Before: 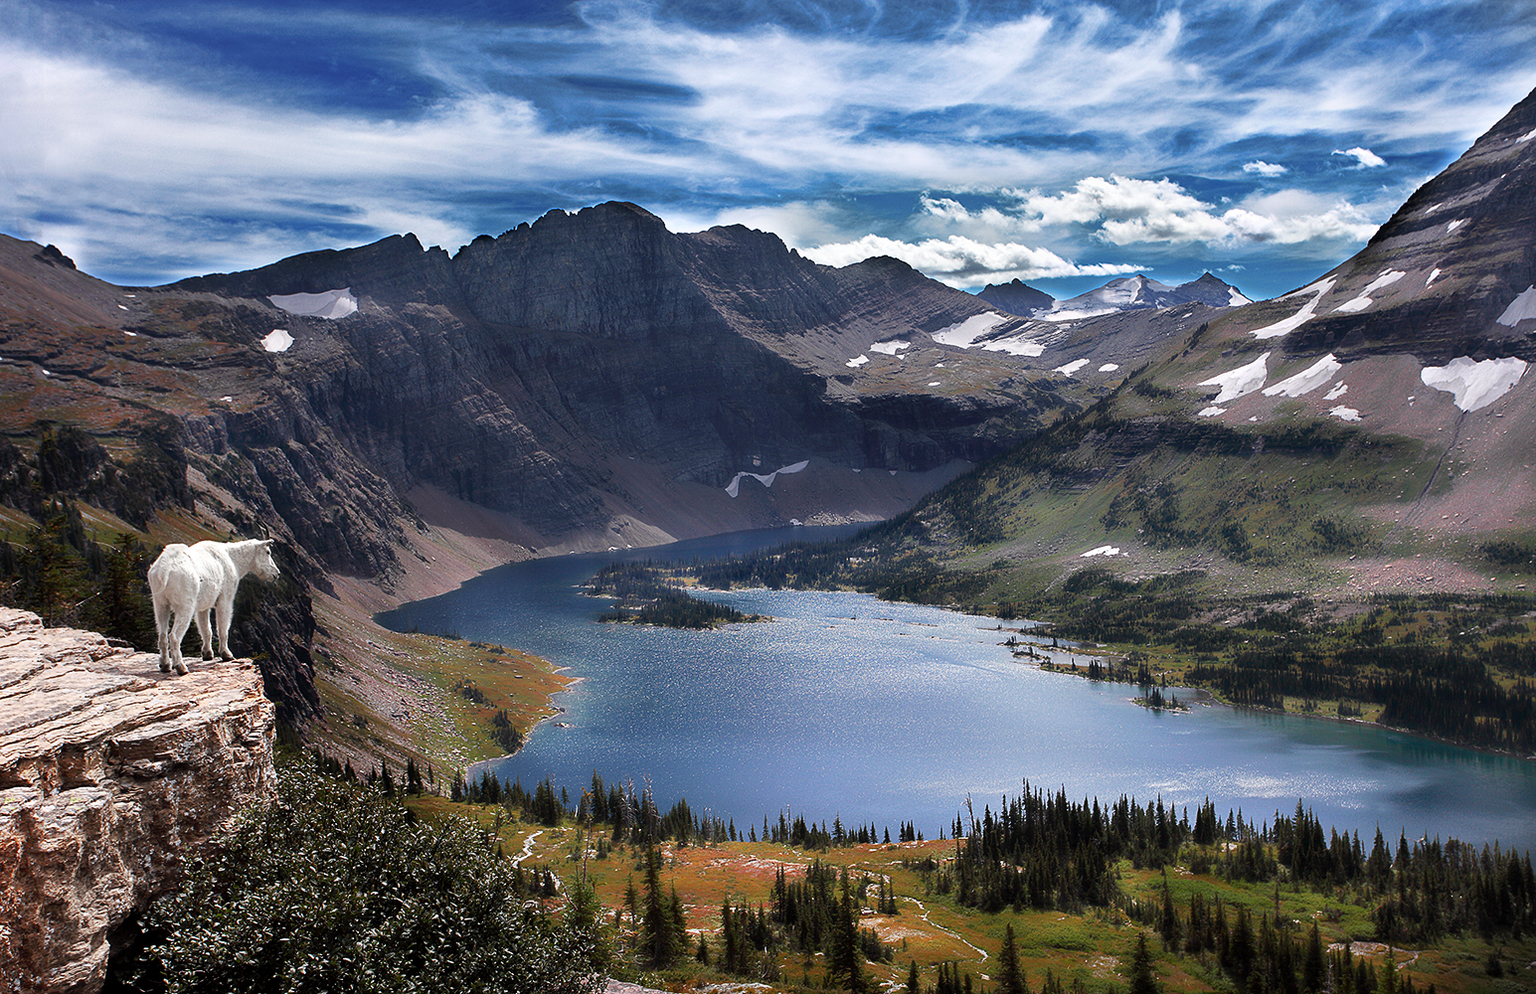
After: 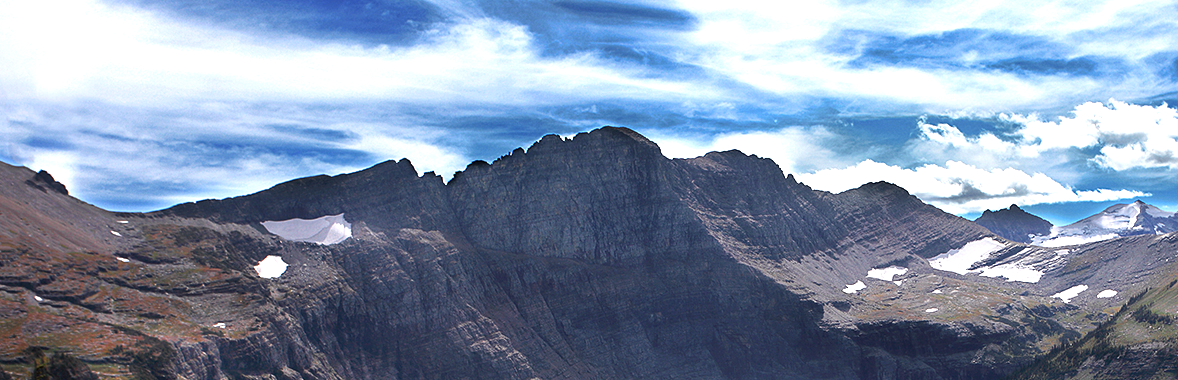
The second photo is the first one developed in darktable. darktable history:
exposure: black level correction 0, exposure 0.7 EV, compensate exposure bias true, compensate highlight preservation false
crop: left 0.579%, top 7.627%, right 23.167%, bottom 54.275%
